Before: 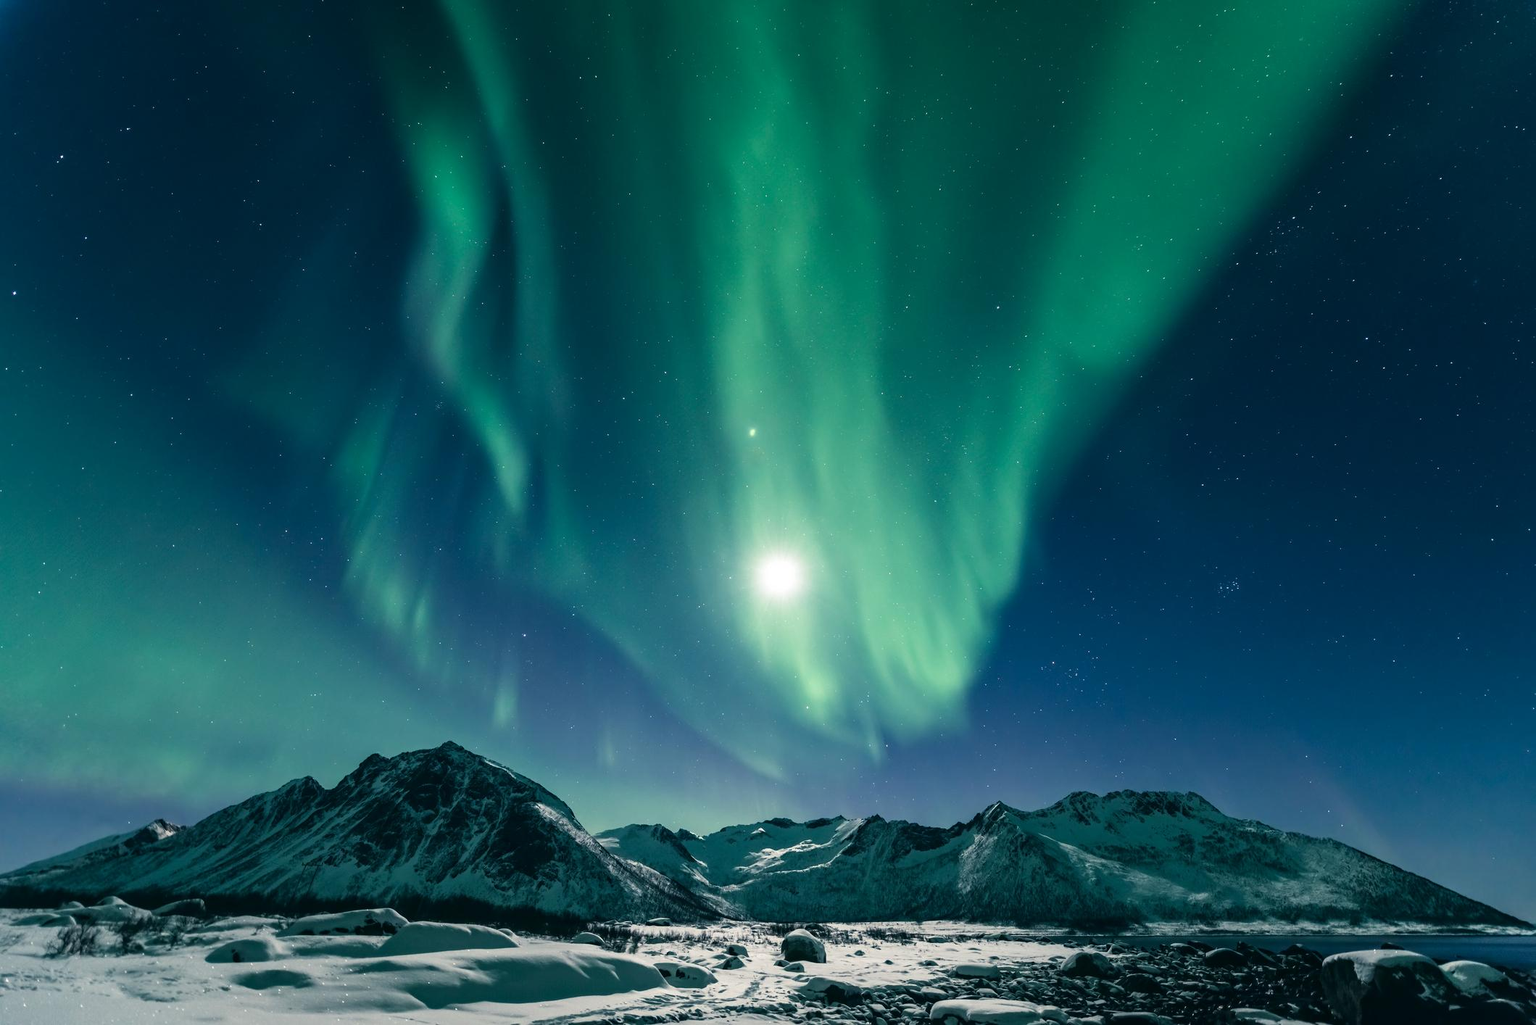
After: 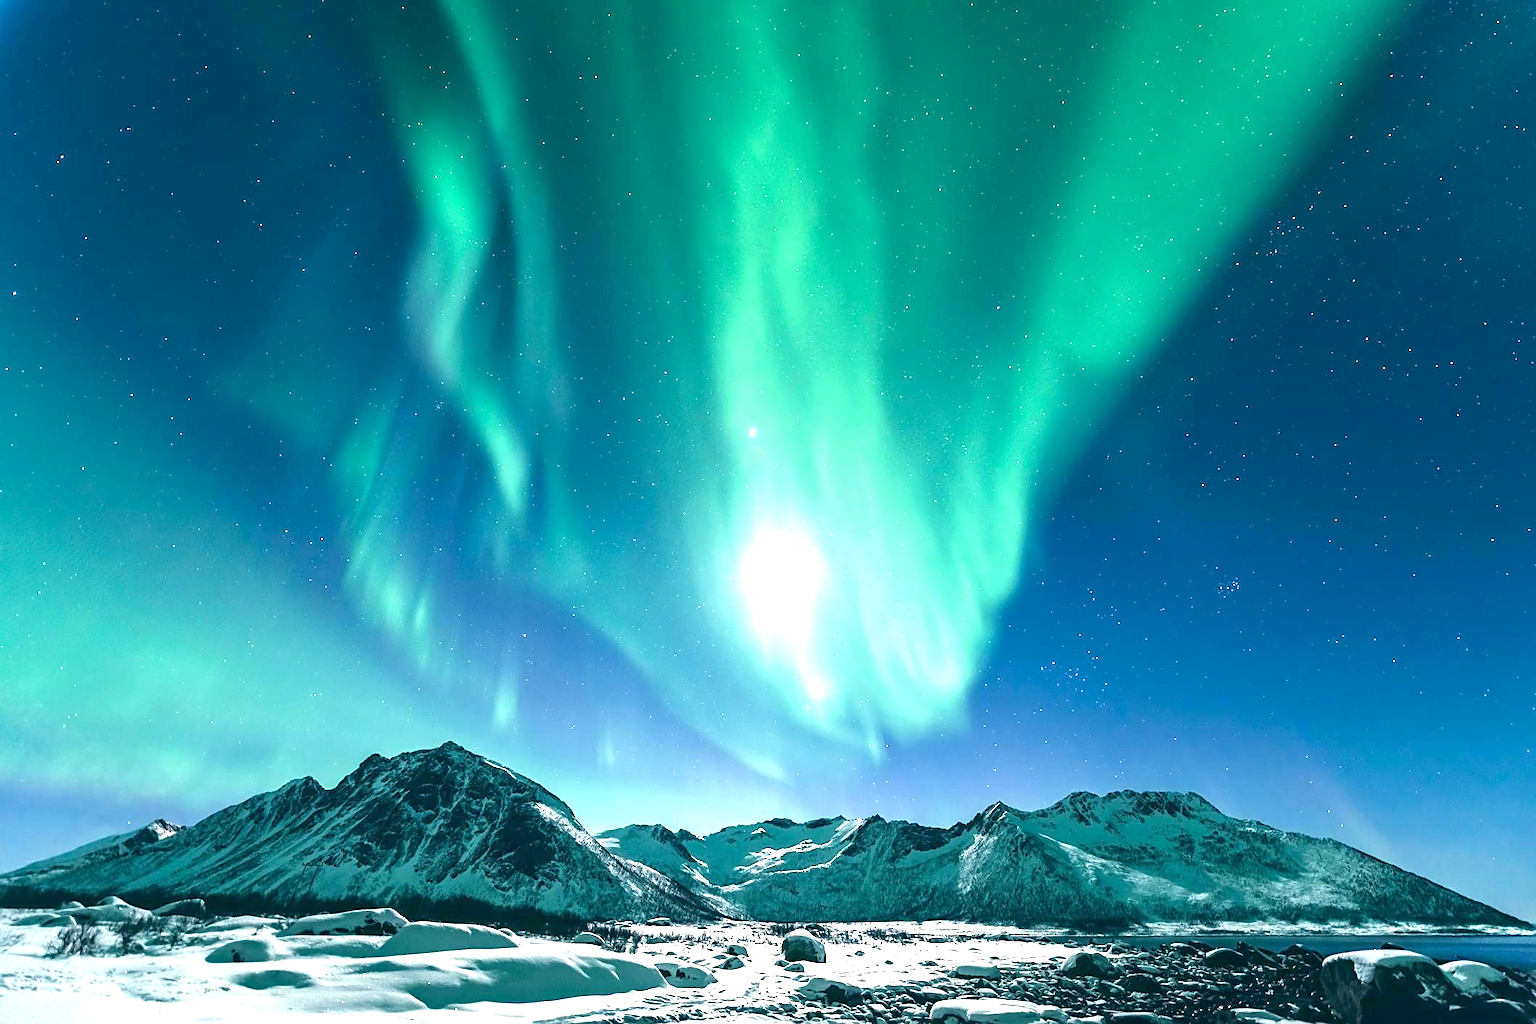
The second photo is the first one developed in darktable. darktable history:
exposure: black level correction 0, exposure 1.588 EV, compensate exposure bias true, compensate highlight preservation false
color calibration: illuminant same as pipeline (D50), adaptation none (bypass), x 0.332, y 0.335, temperature 5013.07 K
sharpen: on, module defaults
levels: levels [0, 0.478, 1]
